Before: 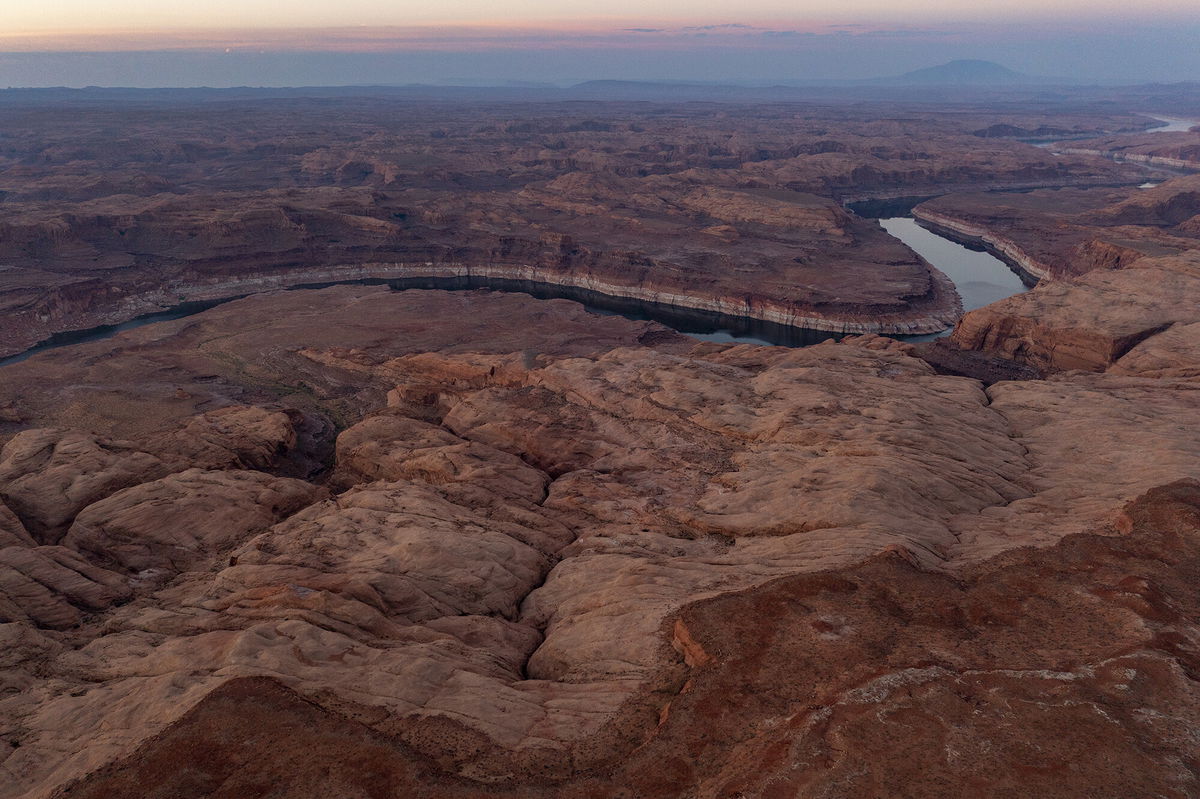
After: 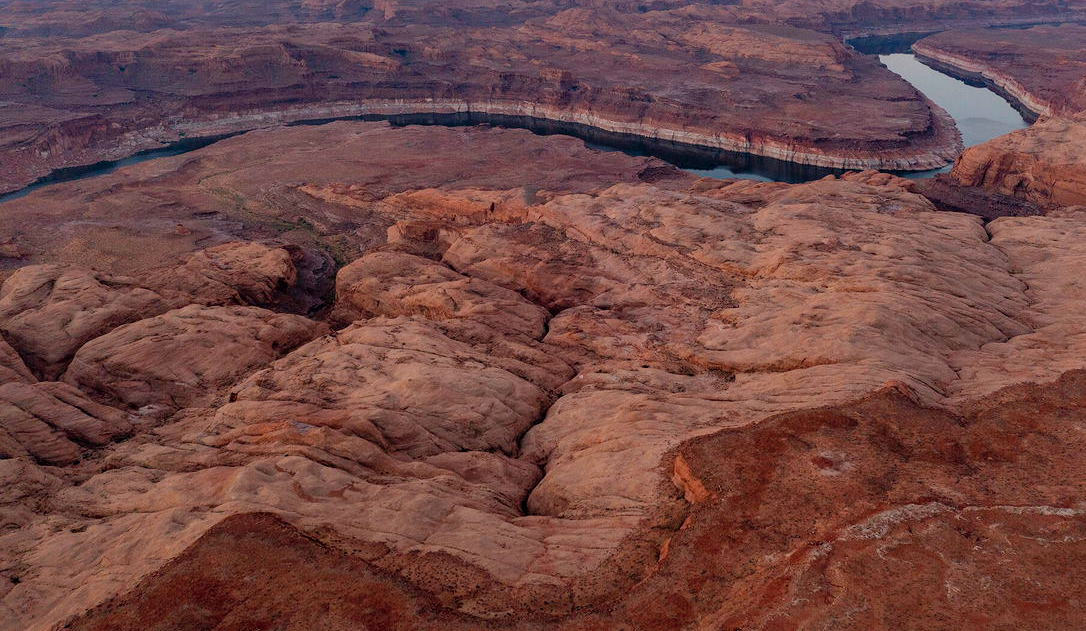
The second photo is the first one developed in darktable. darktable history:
tone curve: curves: ch0 [(0, 0) (0.541, 0.628) (0.906, 0.997)], preserve colors none
crop: top 20.623%, right 9.459%, bottom 0.326%
shadows and highlights: shadows 39.97, highlights -59.97
